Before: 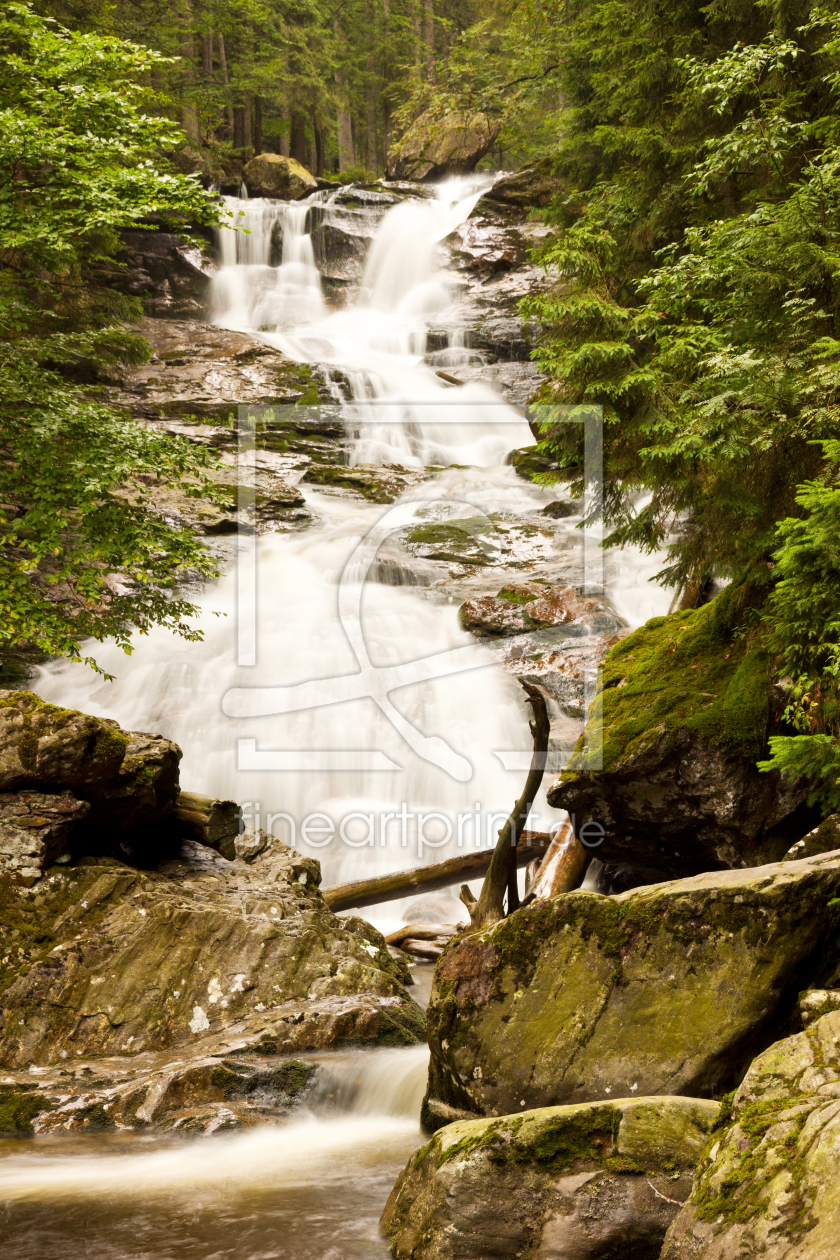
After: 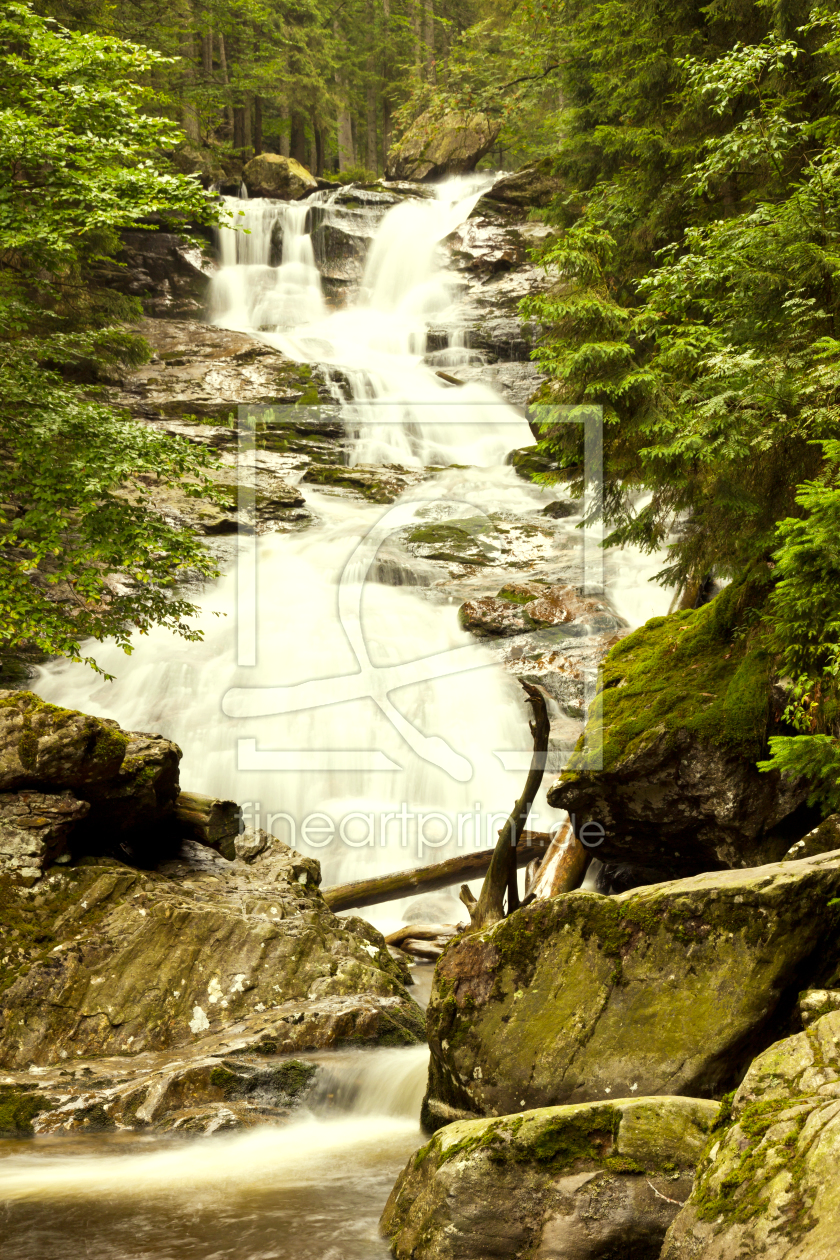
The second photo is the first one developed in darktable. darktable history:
color correction: highlights a* -5.79, highlights b* 11.02
tone equalizer: edges refinement/feathering 500, mask exposure compensation -1.57 EV, preserve details no
contrast brightness saturation: saturation -0.081
exposure: exposure 0.203 EV, compensate highlight preservation false
